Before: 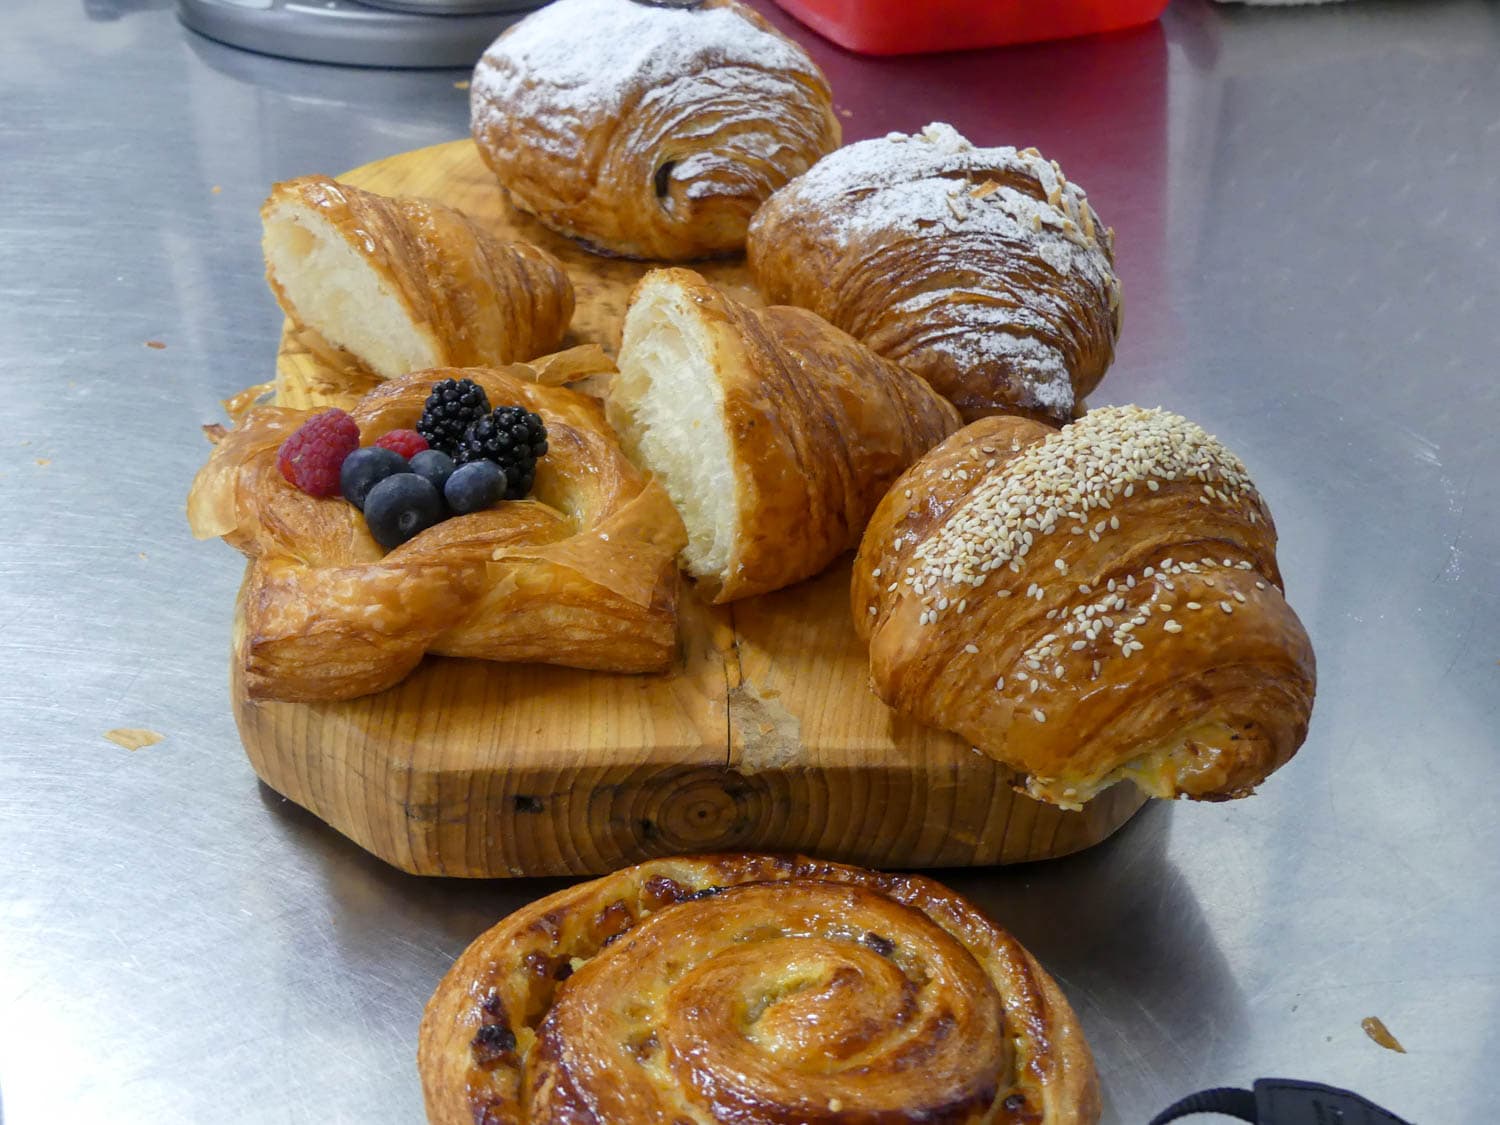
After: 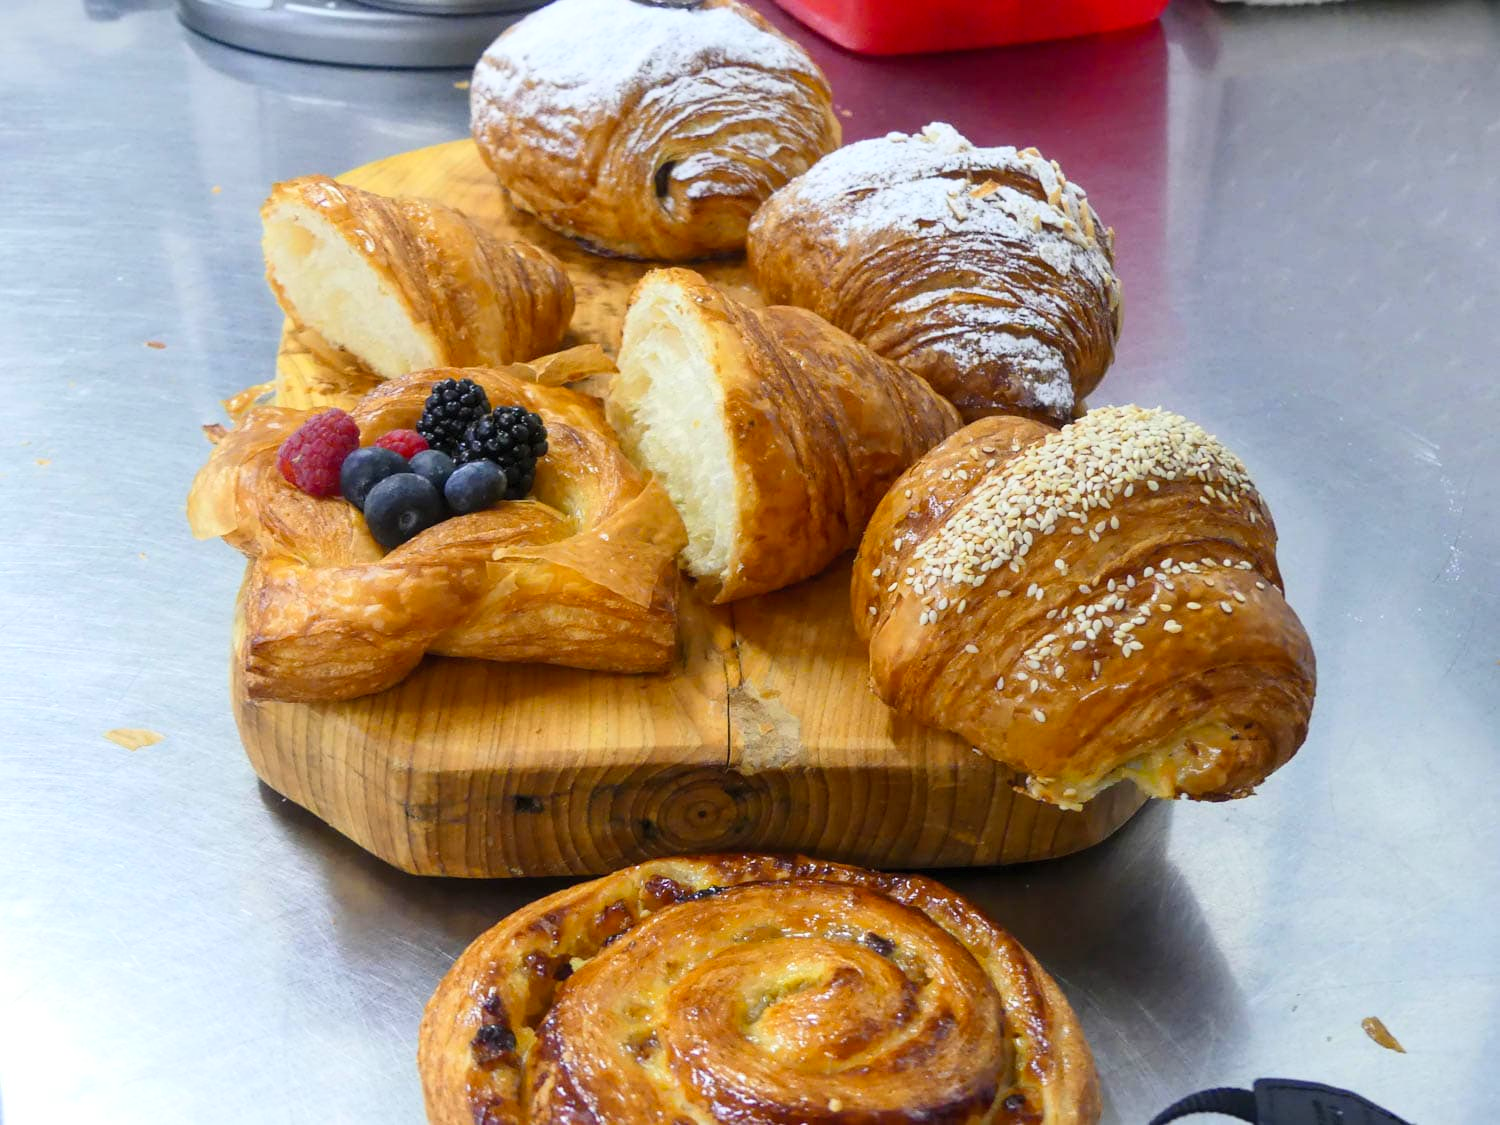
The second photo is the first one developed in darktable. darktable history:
tone equalizer: on, module defaults
contrast brightness saturation: contrast 0.2, brightness 0.16, saturation 0.22
